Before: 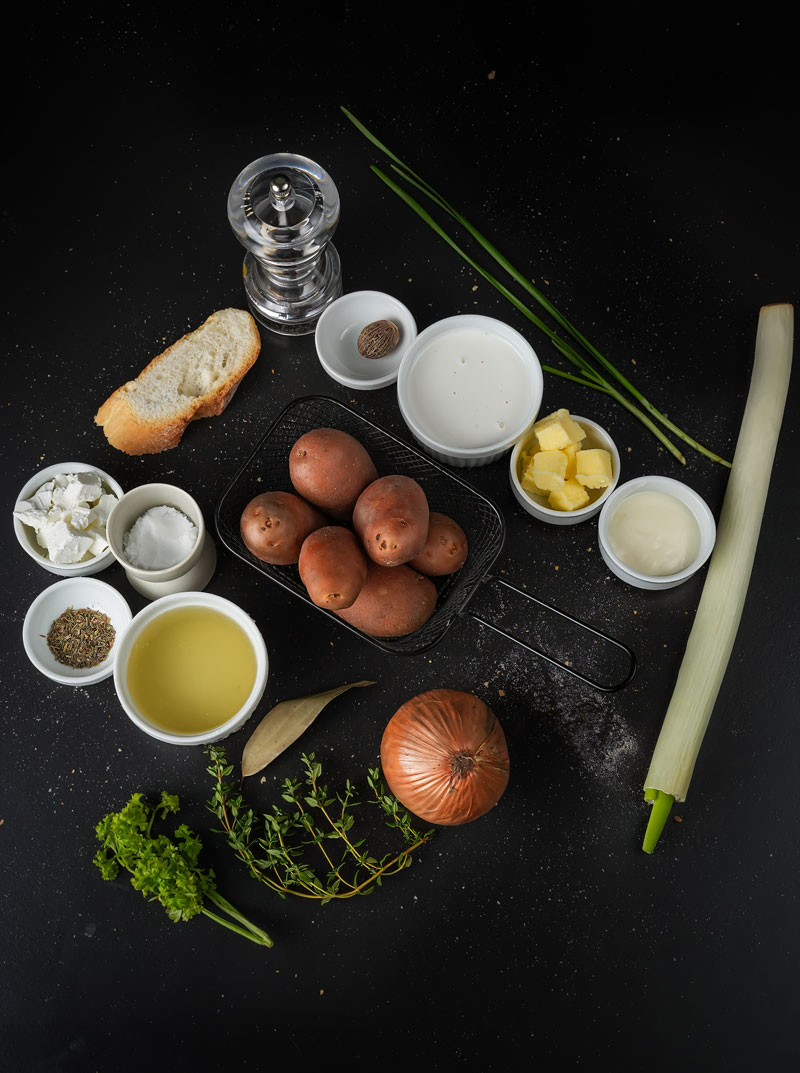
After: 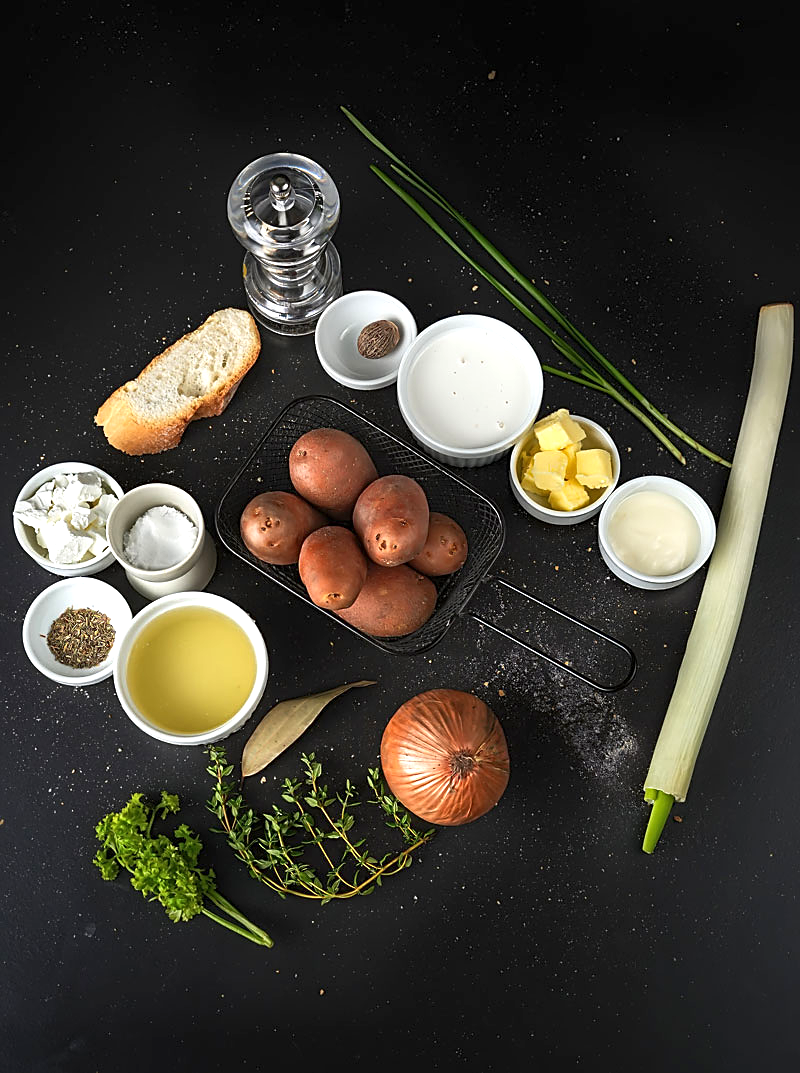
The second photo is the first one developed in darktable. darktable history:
sharpen: amount 0.554
tone curve: curves: ch0 [(0, 0) (0.003, 0.003) (0.011, 0.015) (0.025, 0.031) (0.044, 0.056) (0.069, 0.083) (0.1, 0.113) (0.136, 0.145) (0.177, 0.184) (0.224, 0.225) (0.277, 0.275) (0.335, 0.327) (0.399, 0.385) (0.468, 0.447) (0.543, 0.528) (0.623, 0.611) (0.709, 0.703) (0.801, 0.802) (0.898, 0.902) (1, 1)], color space Lab, linked channels, preserve colors none
exposure: black level correction 0, exposure 0.693 EV, compensate exposure bias true, compensate highlight preservation false
